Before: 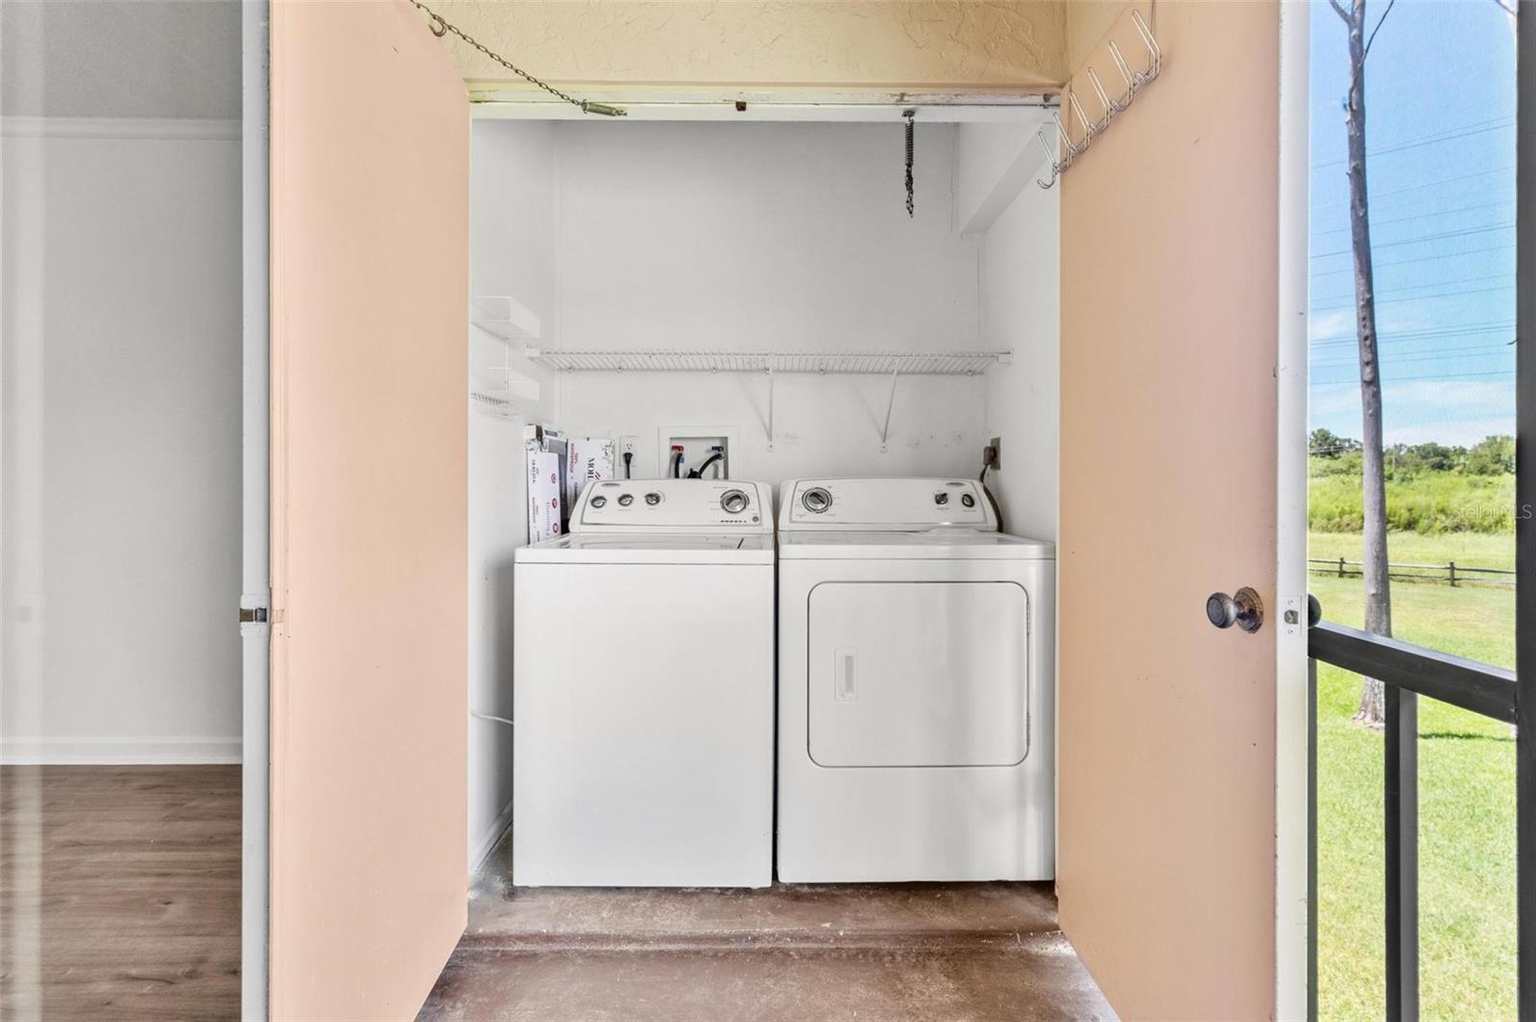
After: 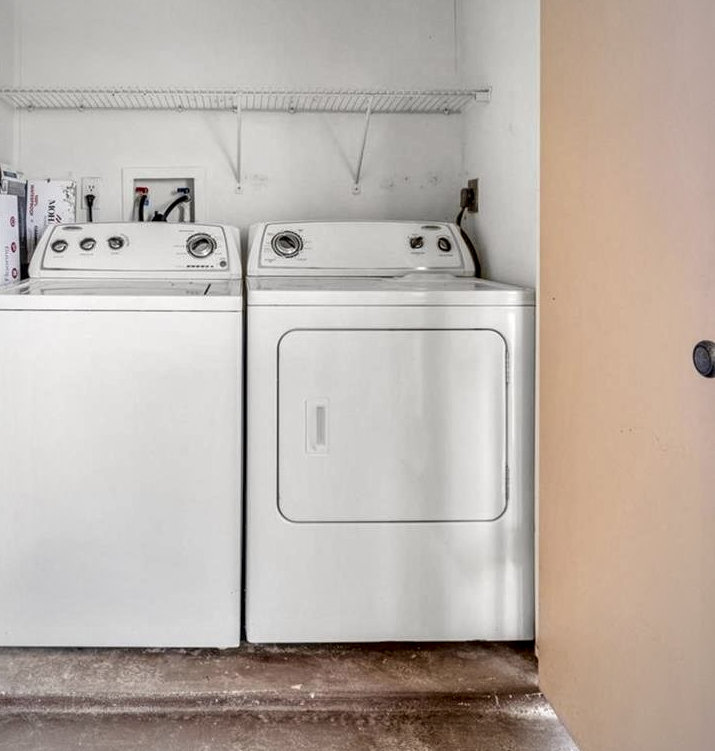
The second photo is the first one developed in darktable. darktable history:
crop: left 35.3%, top 26.054%, right 19.954%, bottom 3.37%
vignetting: fall-off radius 92.56%
local contrast: detail 150%
